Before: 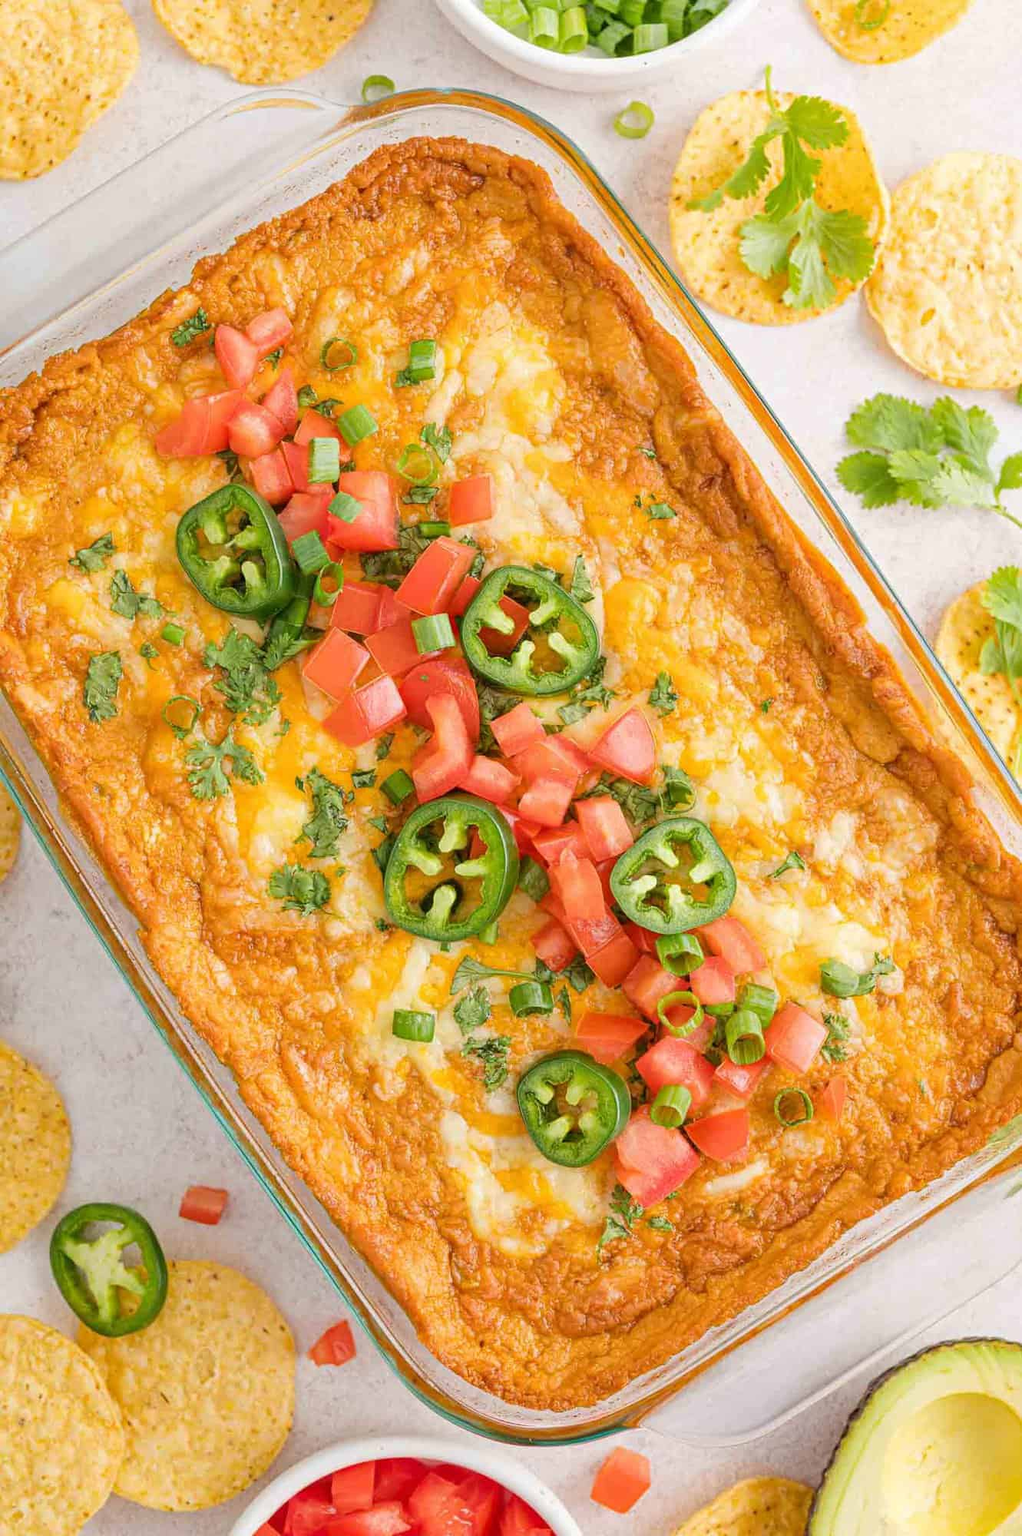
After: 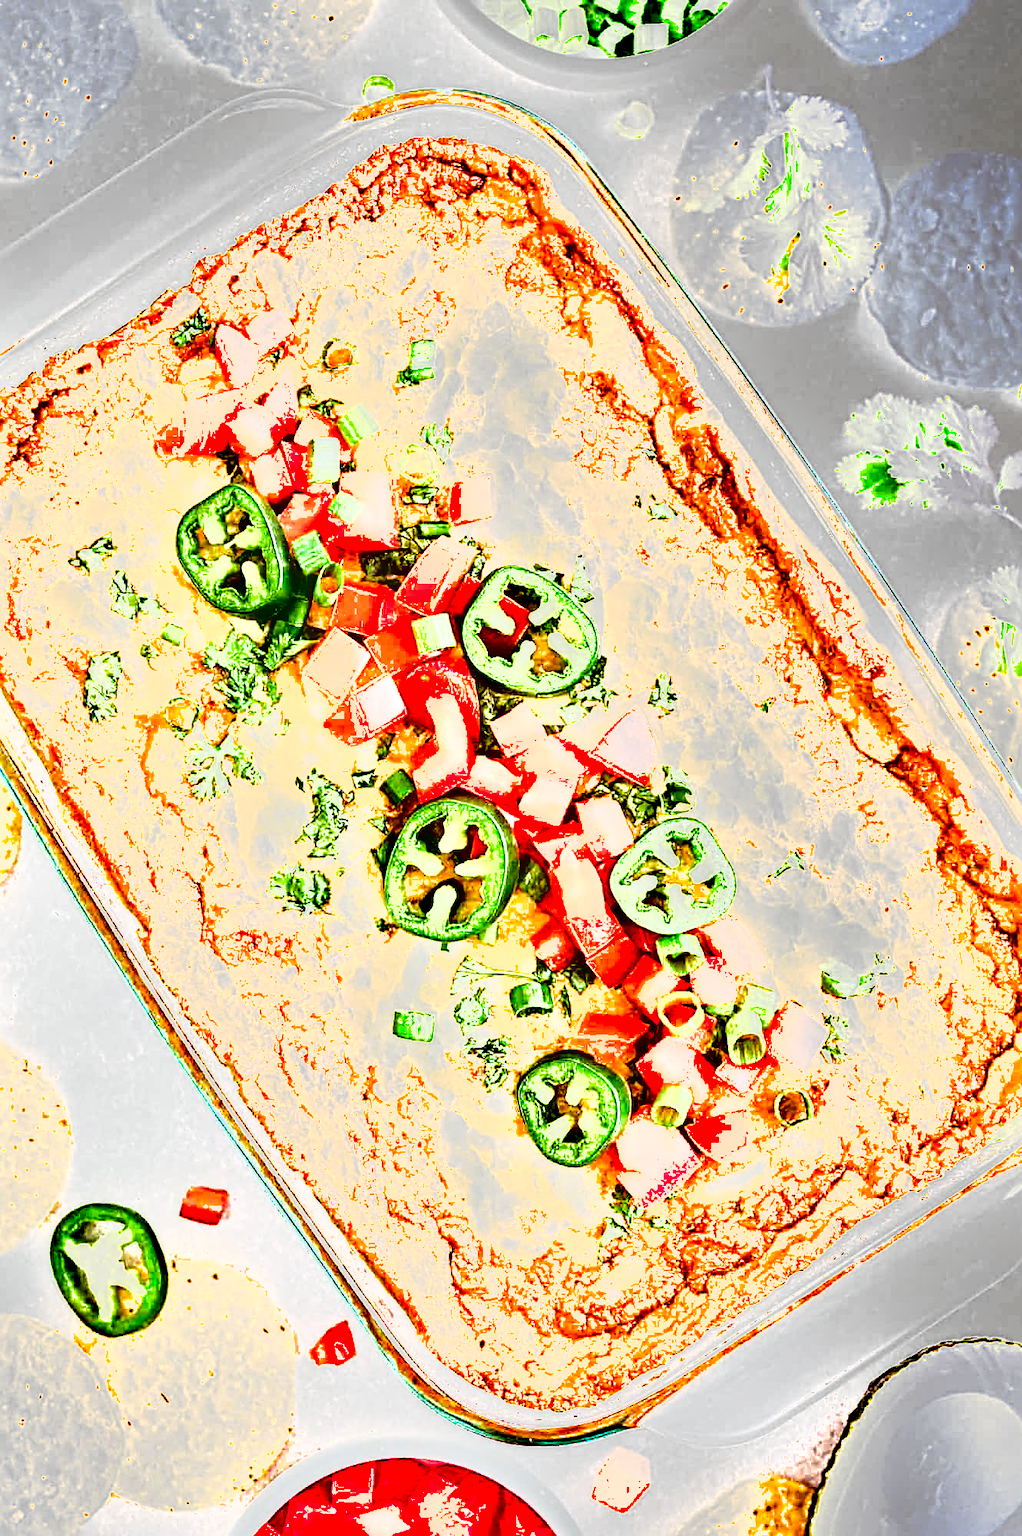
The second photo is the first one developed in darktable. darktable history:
exposure: black level correction 0.001, exposure 1.803 EV, compensate exposure bias true, compensate highlight preservation false
sharpen: radius 4.834
shadows and highlights: soften with gaussian
color calibration: illuminant Planckian (black body), adaptation linear Bradford (ICC v4), x 0.361, y 0.366, temperature 4490.06 K
